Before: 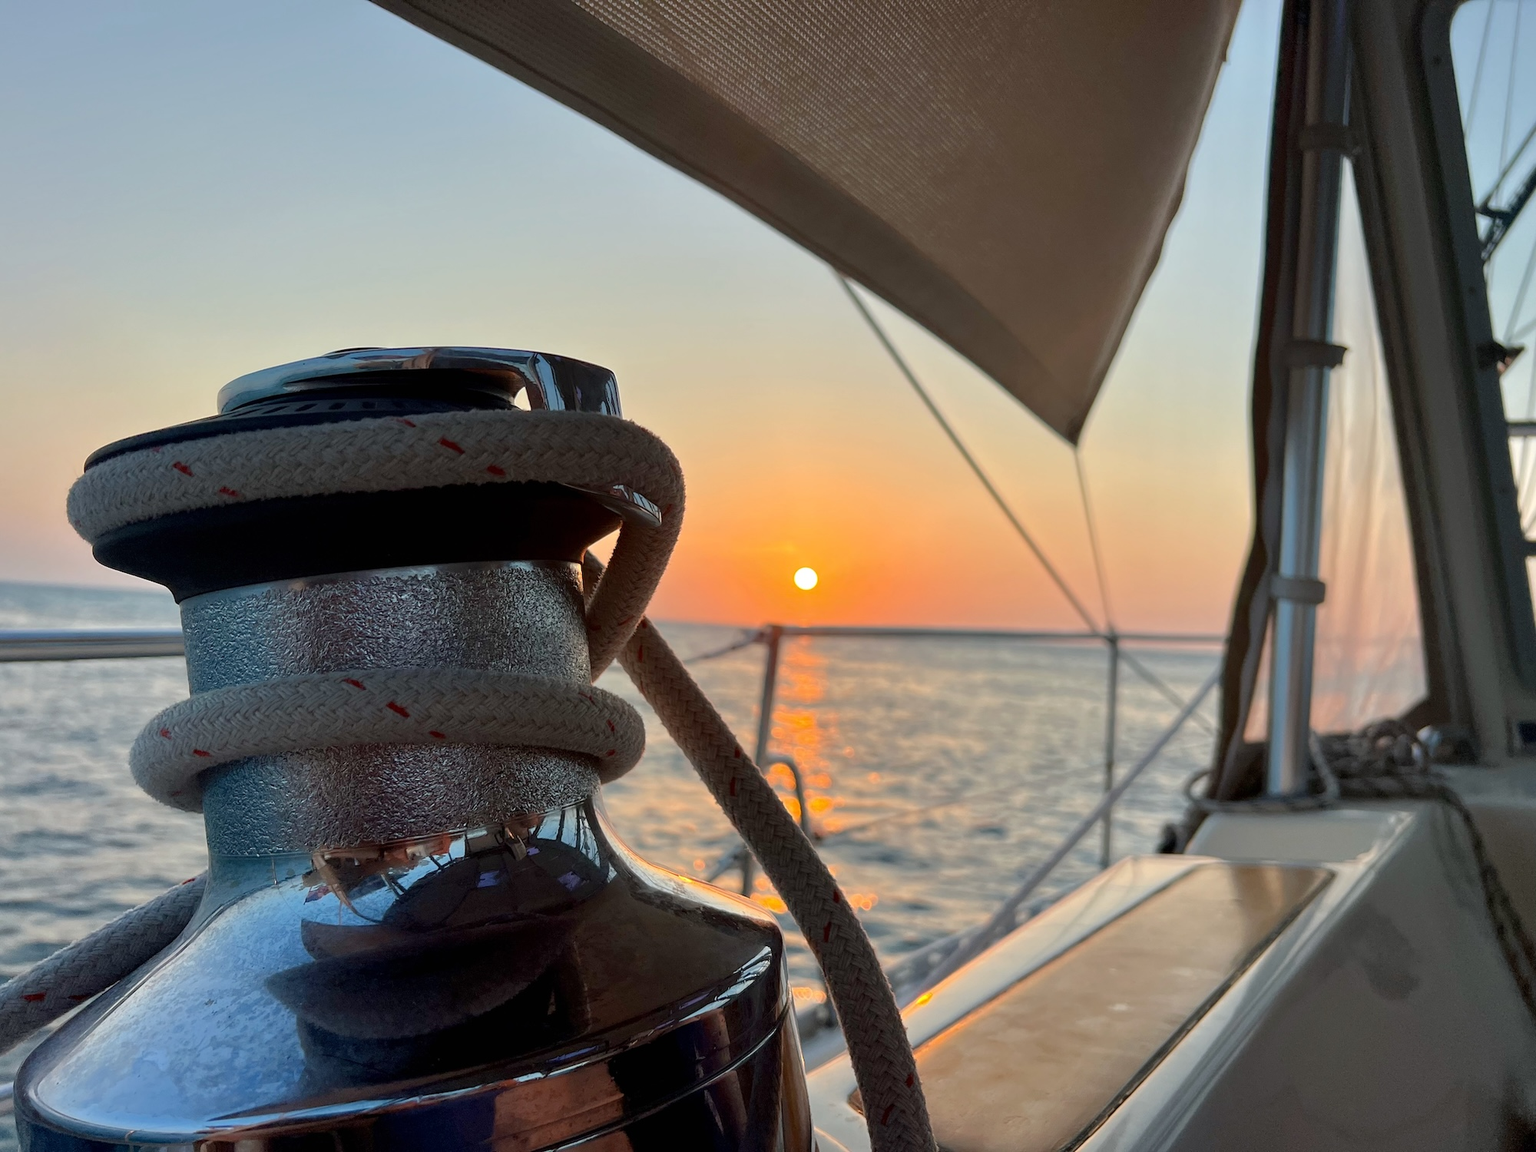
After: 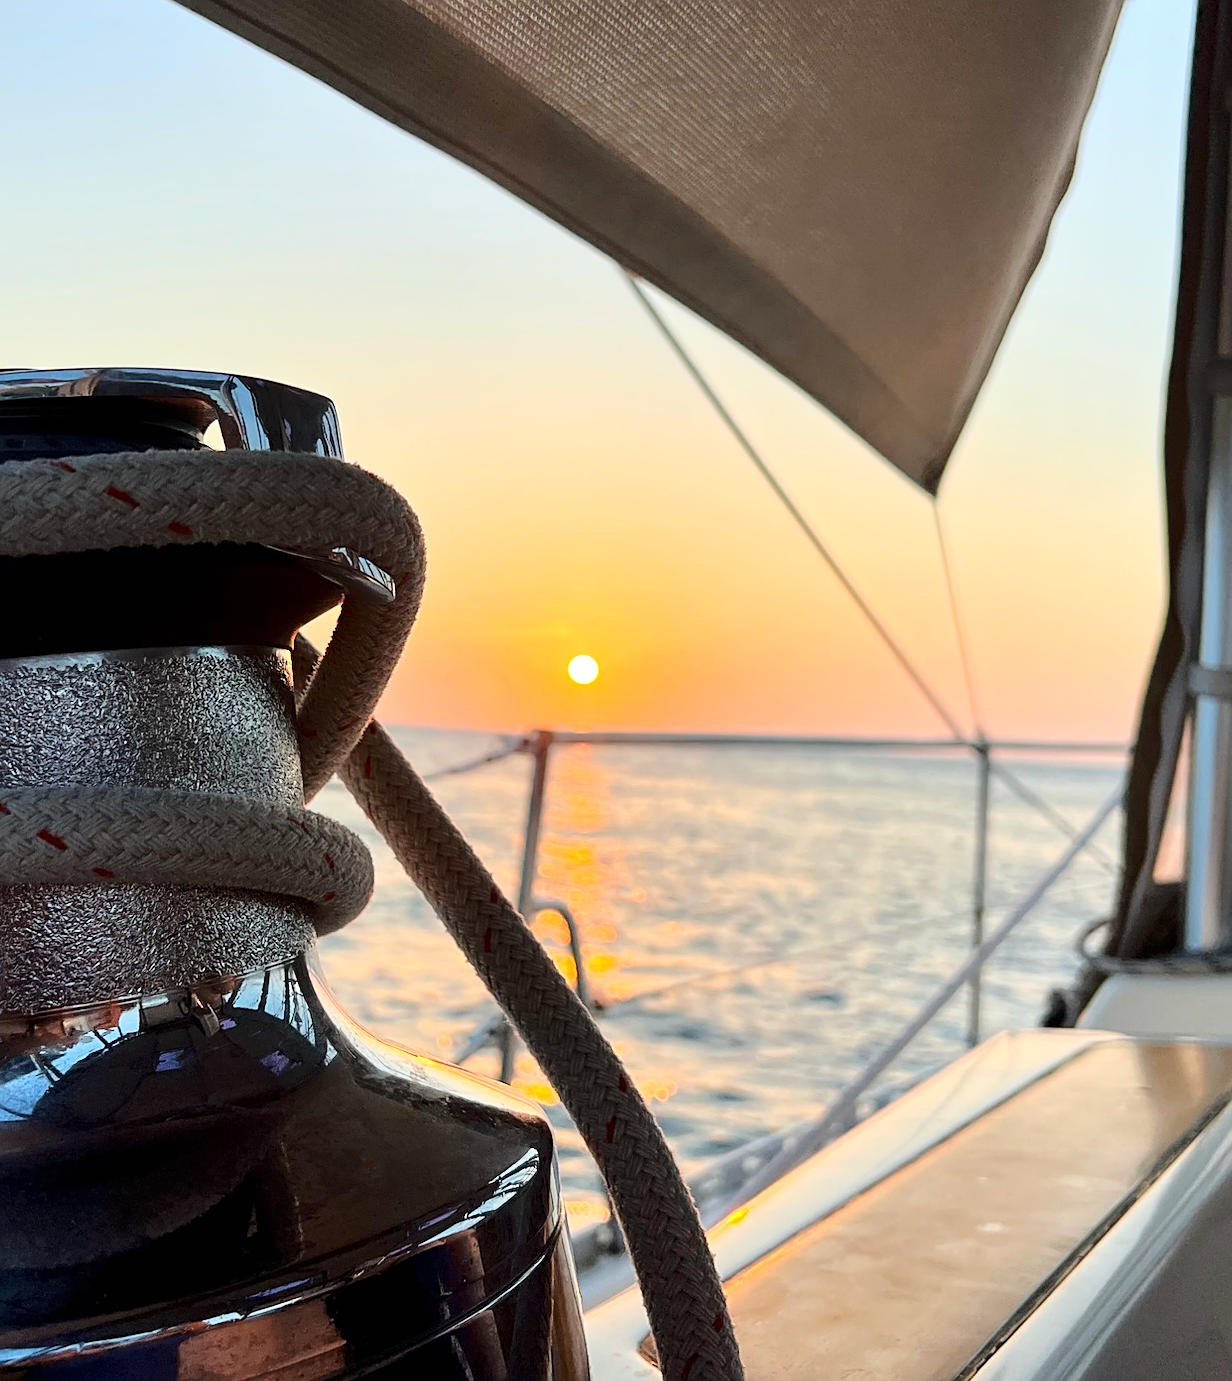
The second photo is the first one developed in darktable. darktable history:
crop and rotate: left 23.308%, top 5.637%, right 15.062%, bottom 2.284%
base curve: curves: ch0 [(0, 0) (0.028, 0.03) (0.121, 0.232) (0.46, 0.748) (0.859, 0.968) (1, 1)]
sharpen: on, module defaults
